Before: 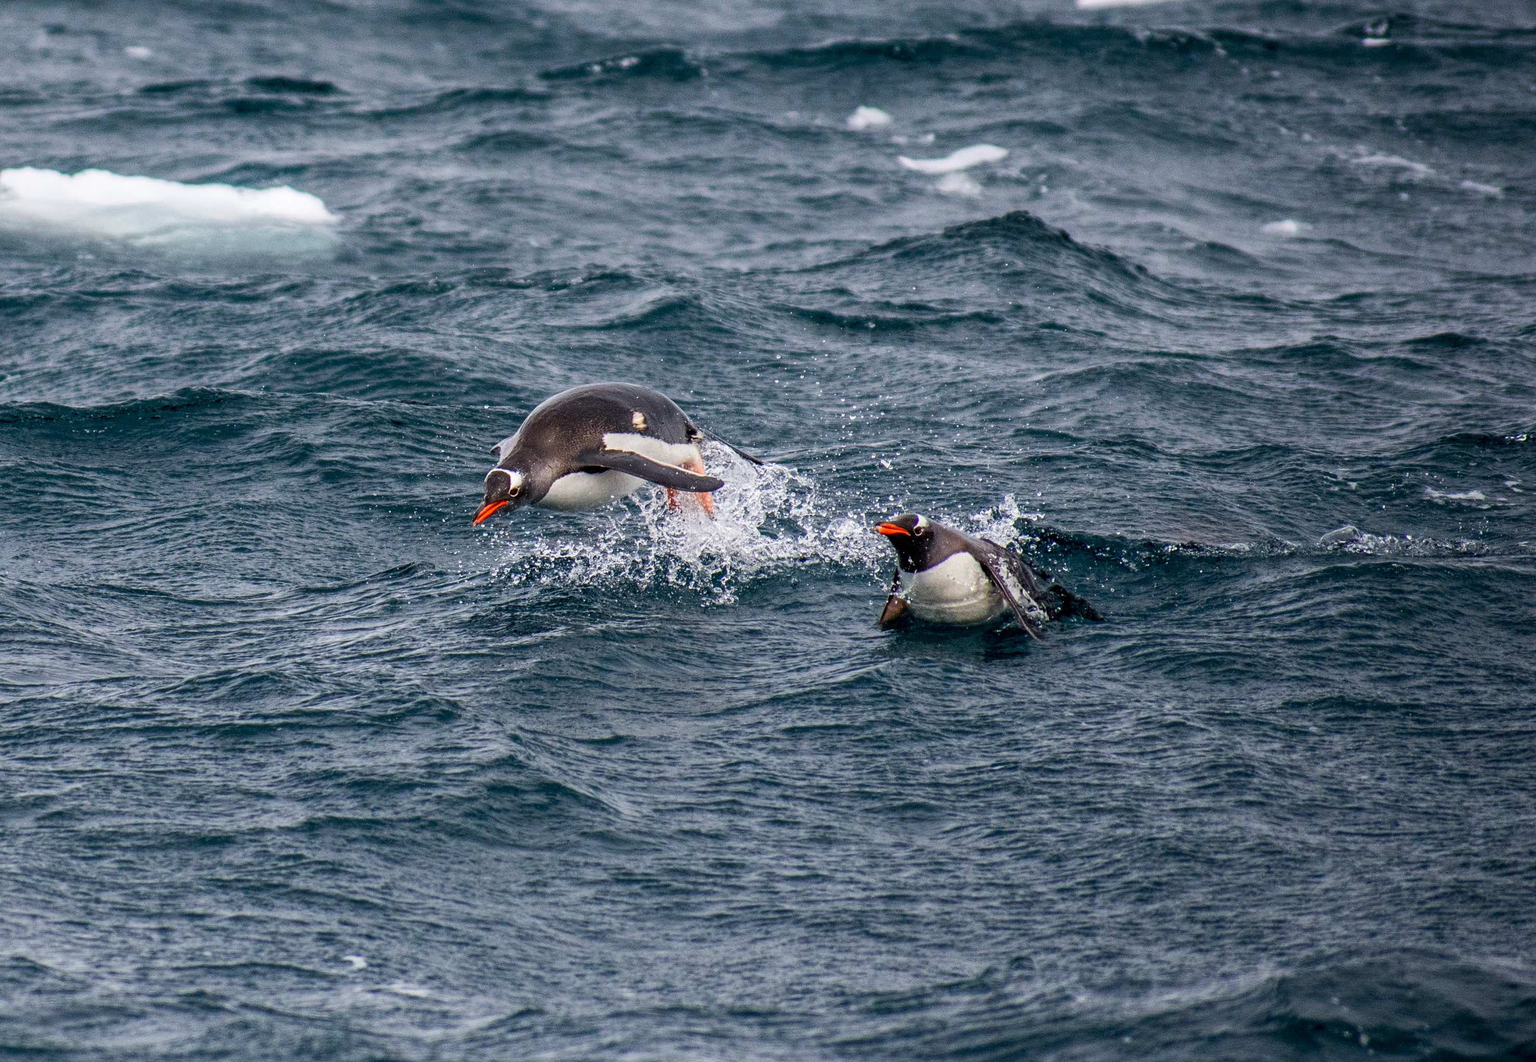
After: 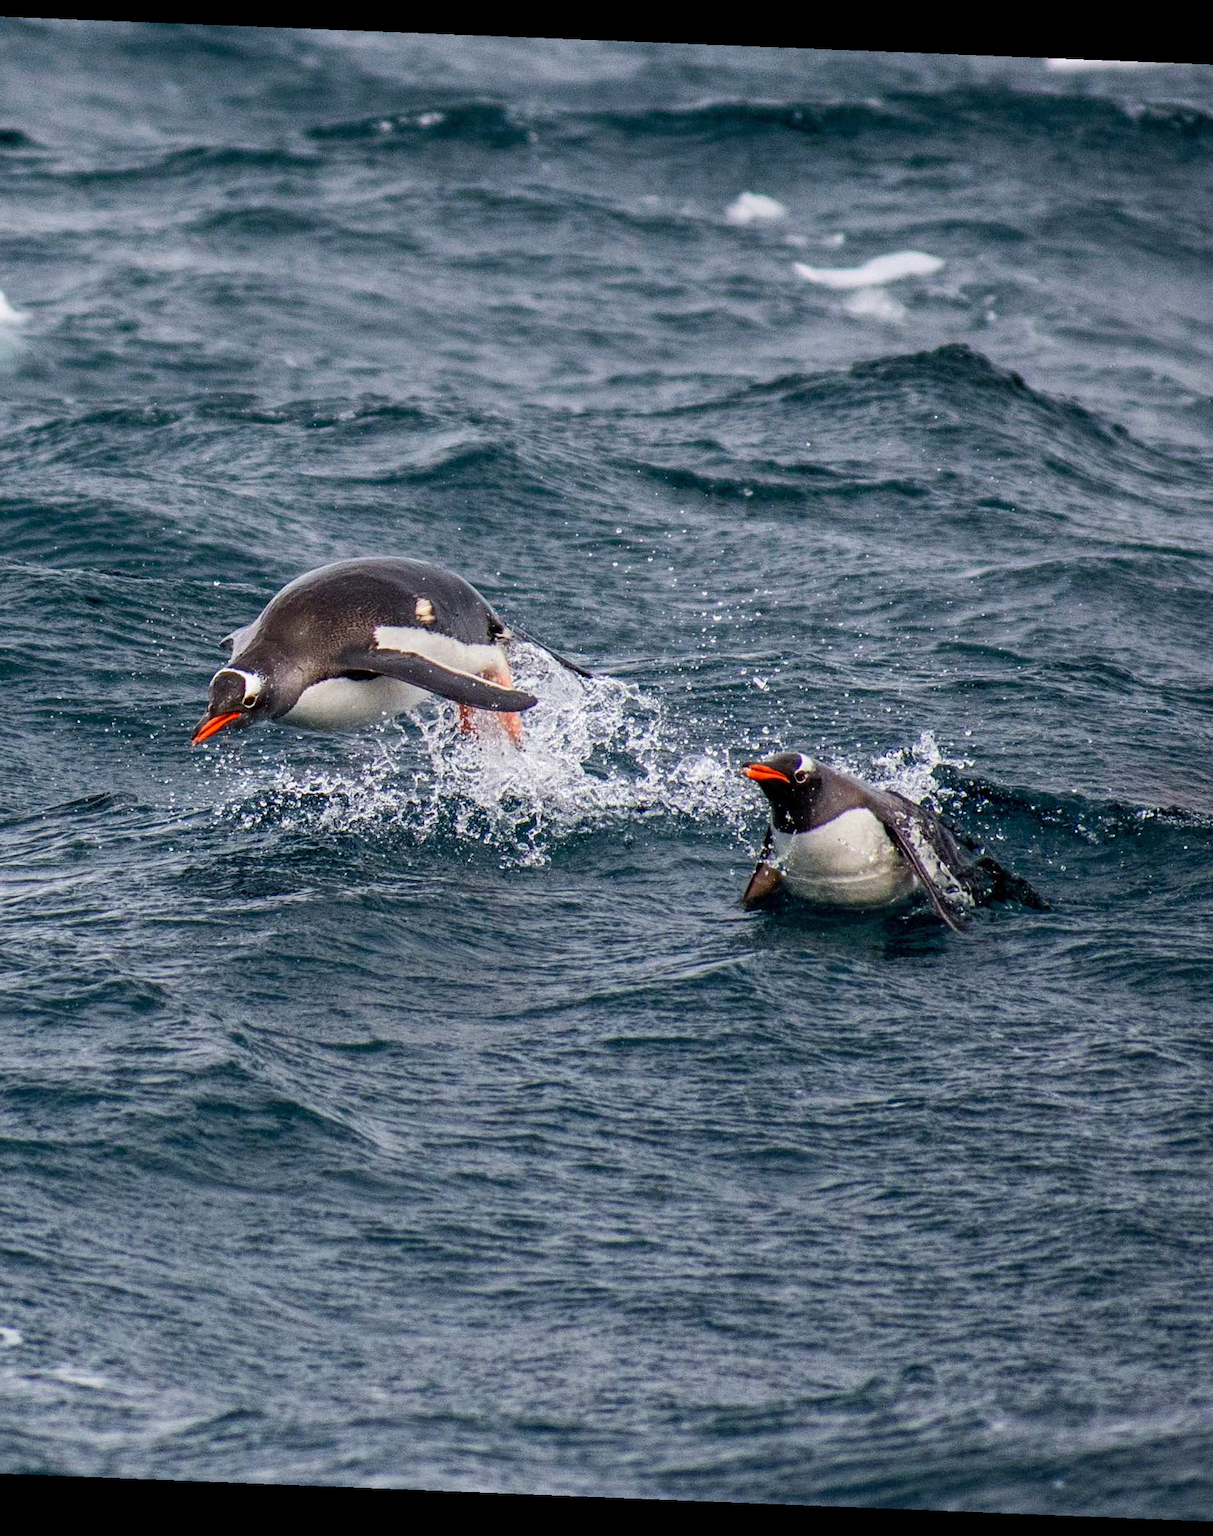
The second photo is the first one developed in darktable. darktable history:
crop and rotate: left 22.516%, right 21.234%
rotate and perspective: rotation 2.27°, automatic cropping off
